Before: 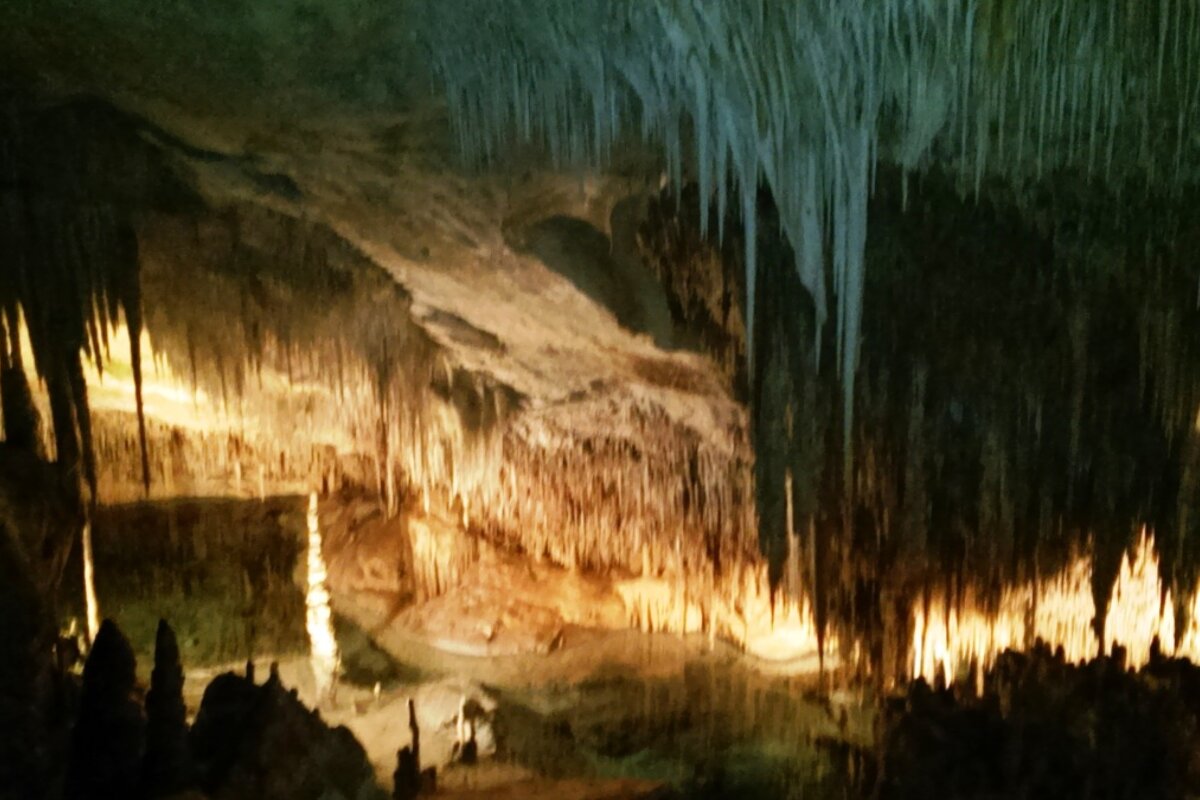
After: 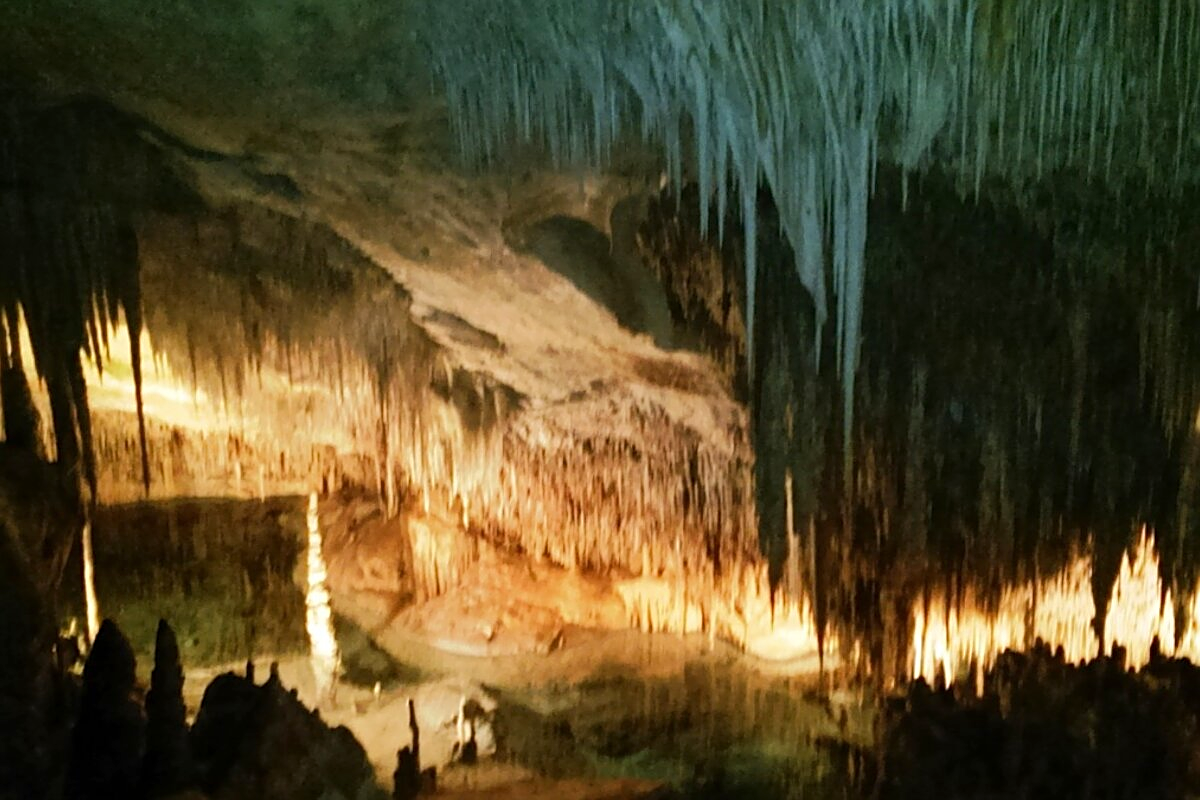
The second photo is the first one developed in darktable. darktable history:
base curve: curves: ch0 [(0, 0) (0.262, 0.32) (0.722, 0.705) (1, 1)]
sharpen: on, module defaults
